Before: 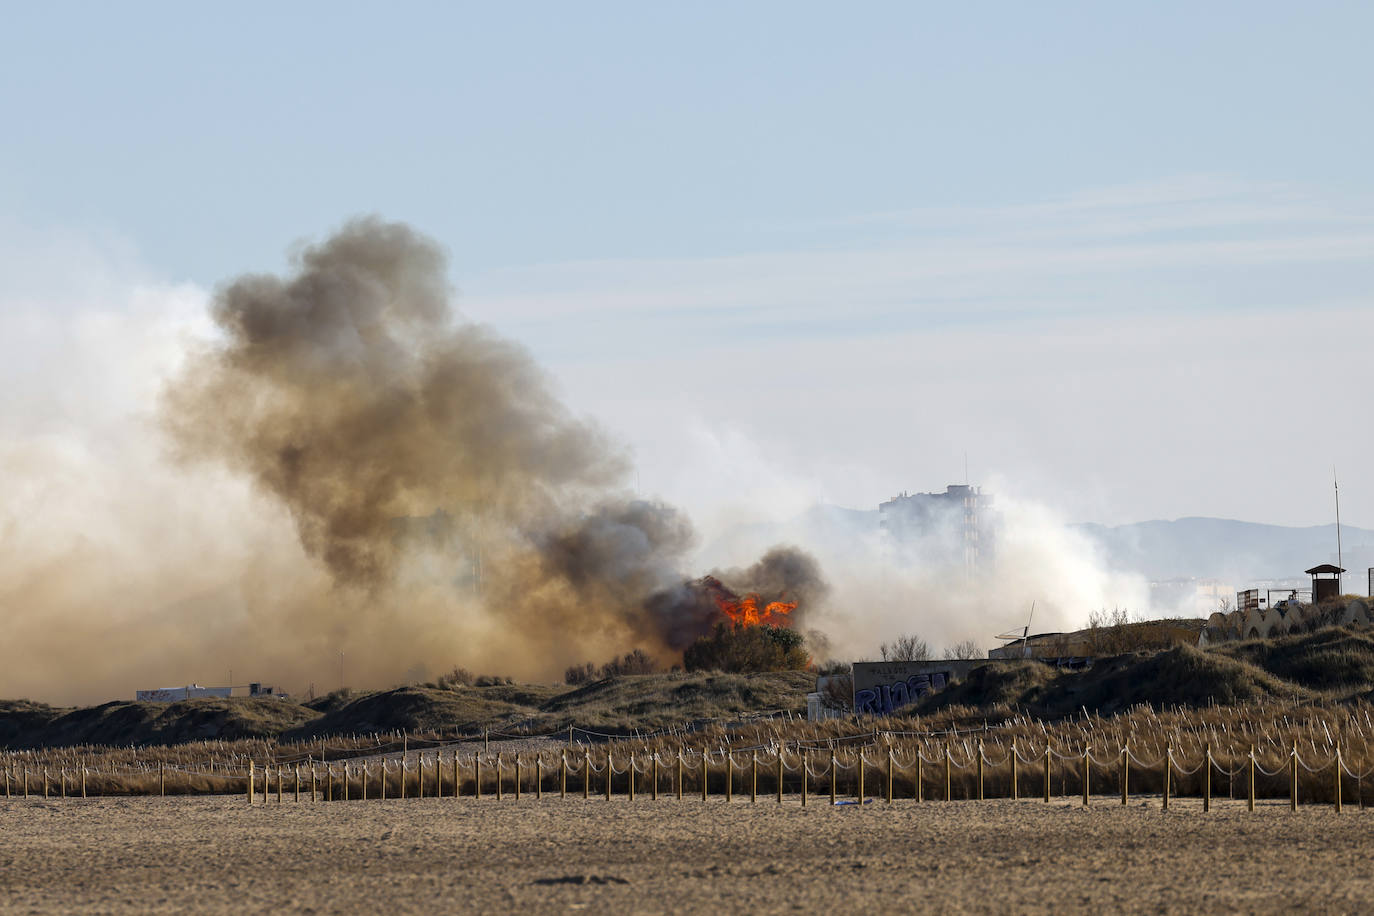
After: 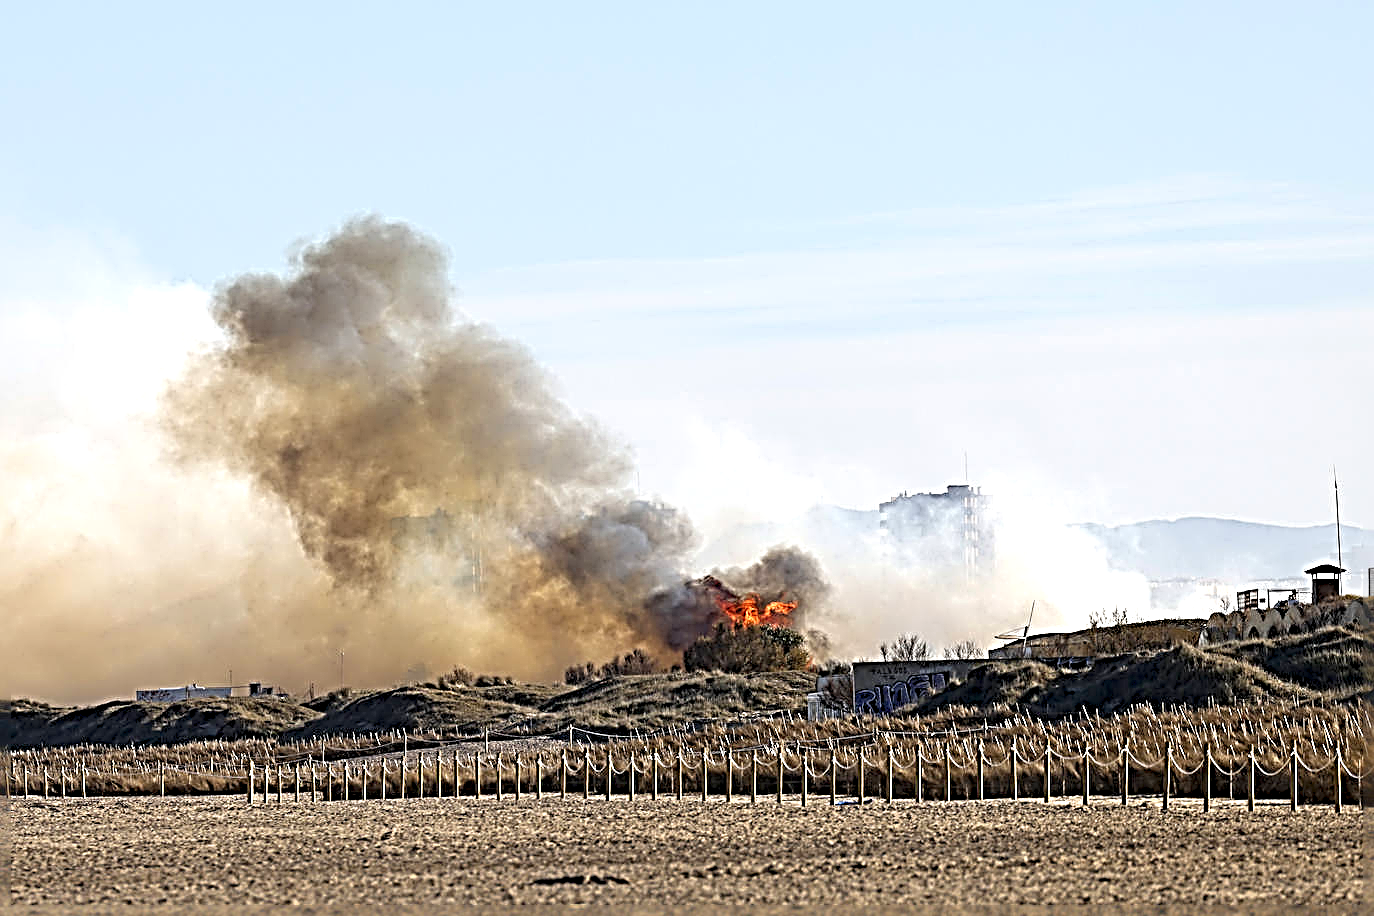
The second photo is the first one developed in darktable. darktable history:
sharpen: radius 4.005, amount 1.99
exposure: black level correction 0, exposure 0.5 EV, compensate exposure bias true, compensate highlight preservation false
levels: levels [0, 0.478, 1]
